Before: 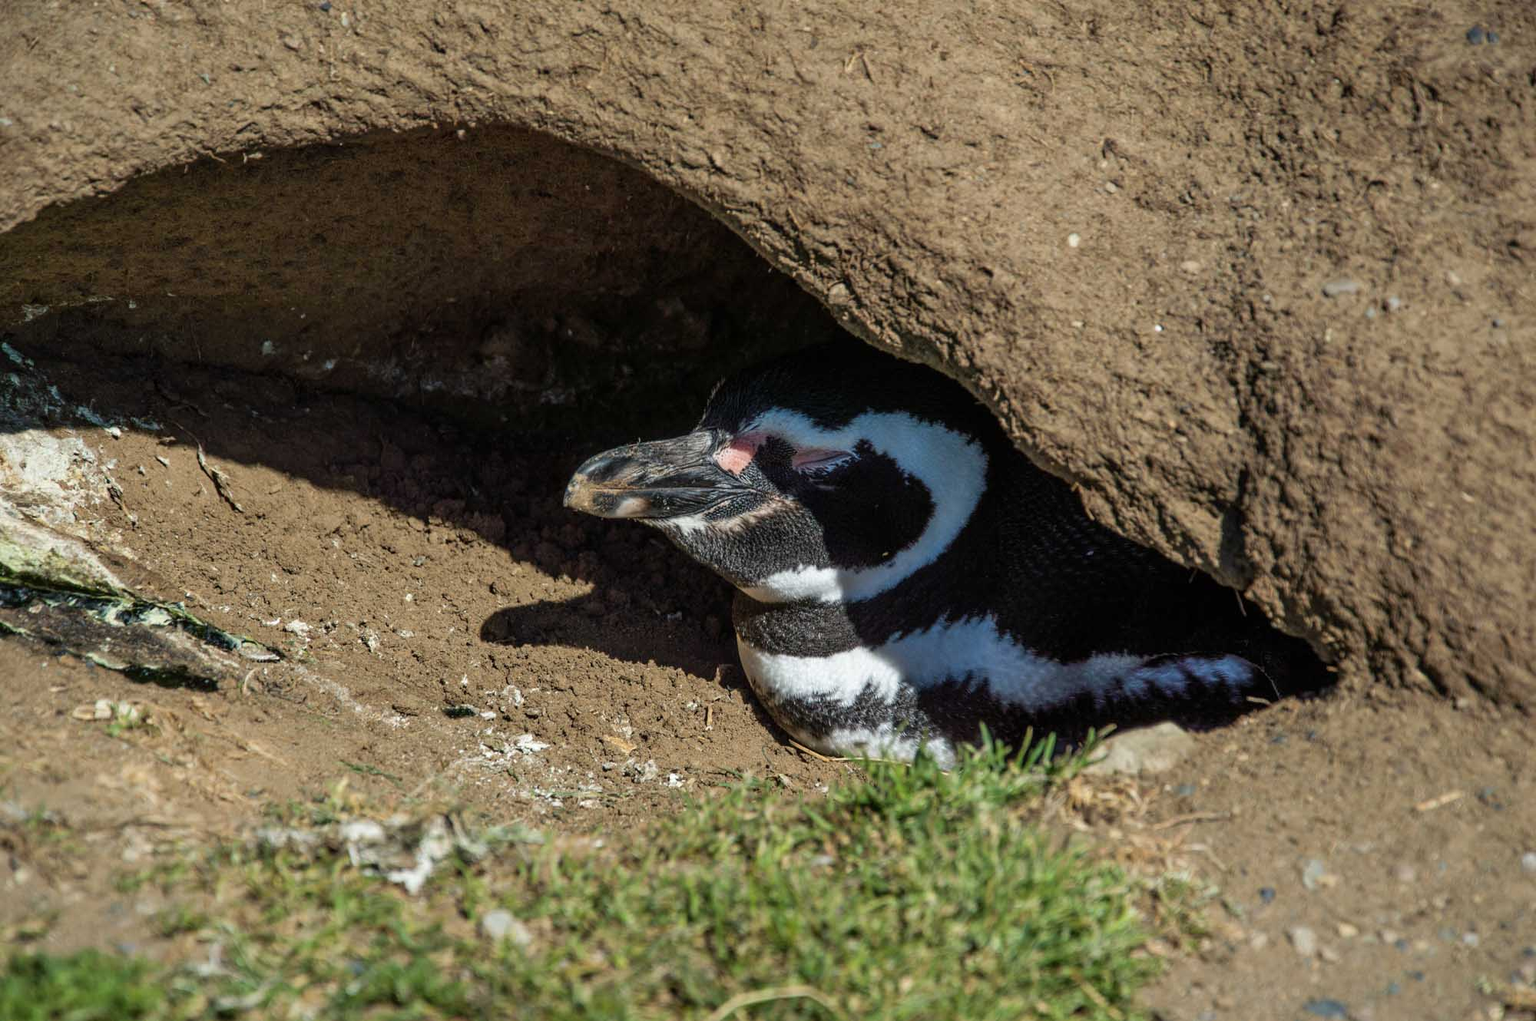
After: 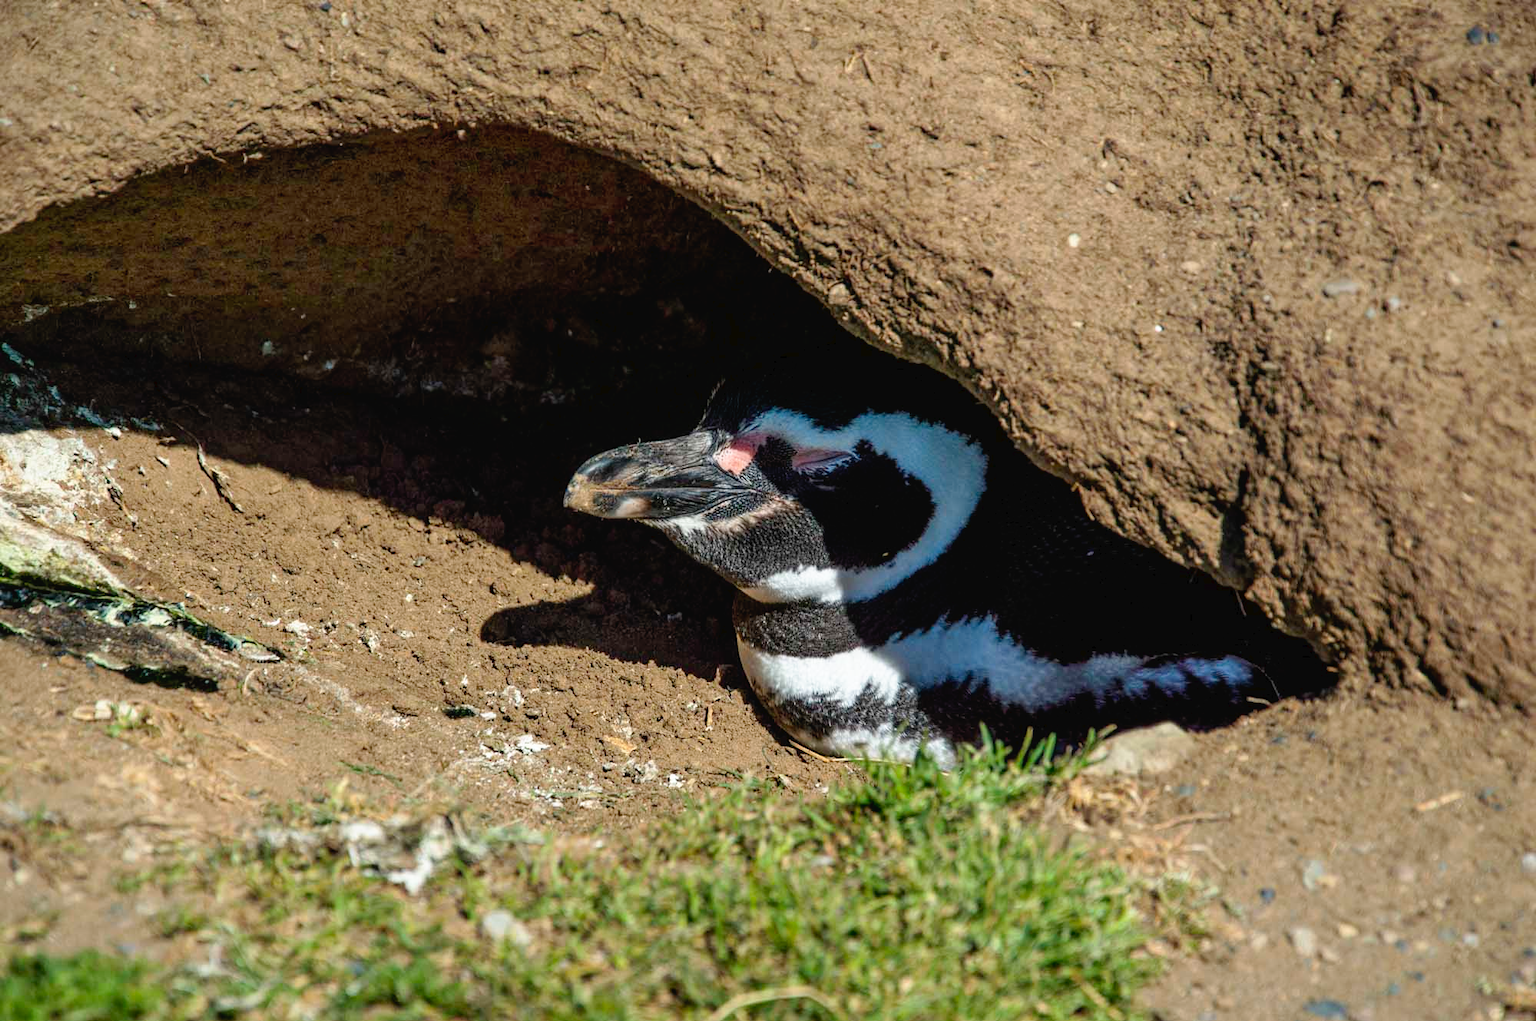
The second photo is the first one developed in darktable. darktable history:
tone curve: curves: ch0 [(0, 0) (0.003, 0.022) (0.011, 0.025) (0.025, 0.025) (0.044, 0.029) (0.069, 0.042) (0.1, 0.068) (0.136, 0.118) (0.177, 0.176) (0.224, 0.233) (0.277, 0.299) (0.335, 0.371) (0.399, 0.448) (0.468, 0.526) (0.543, 0.605) (0.623, 0.684) (0.709, 0.775) (0.801, 0.869) (0.898, 0.957) (1, 1)], preserve colors none
